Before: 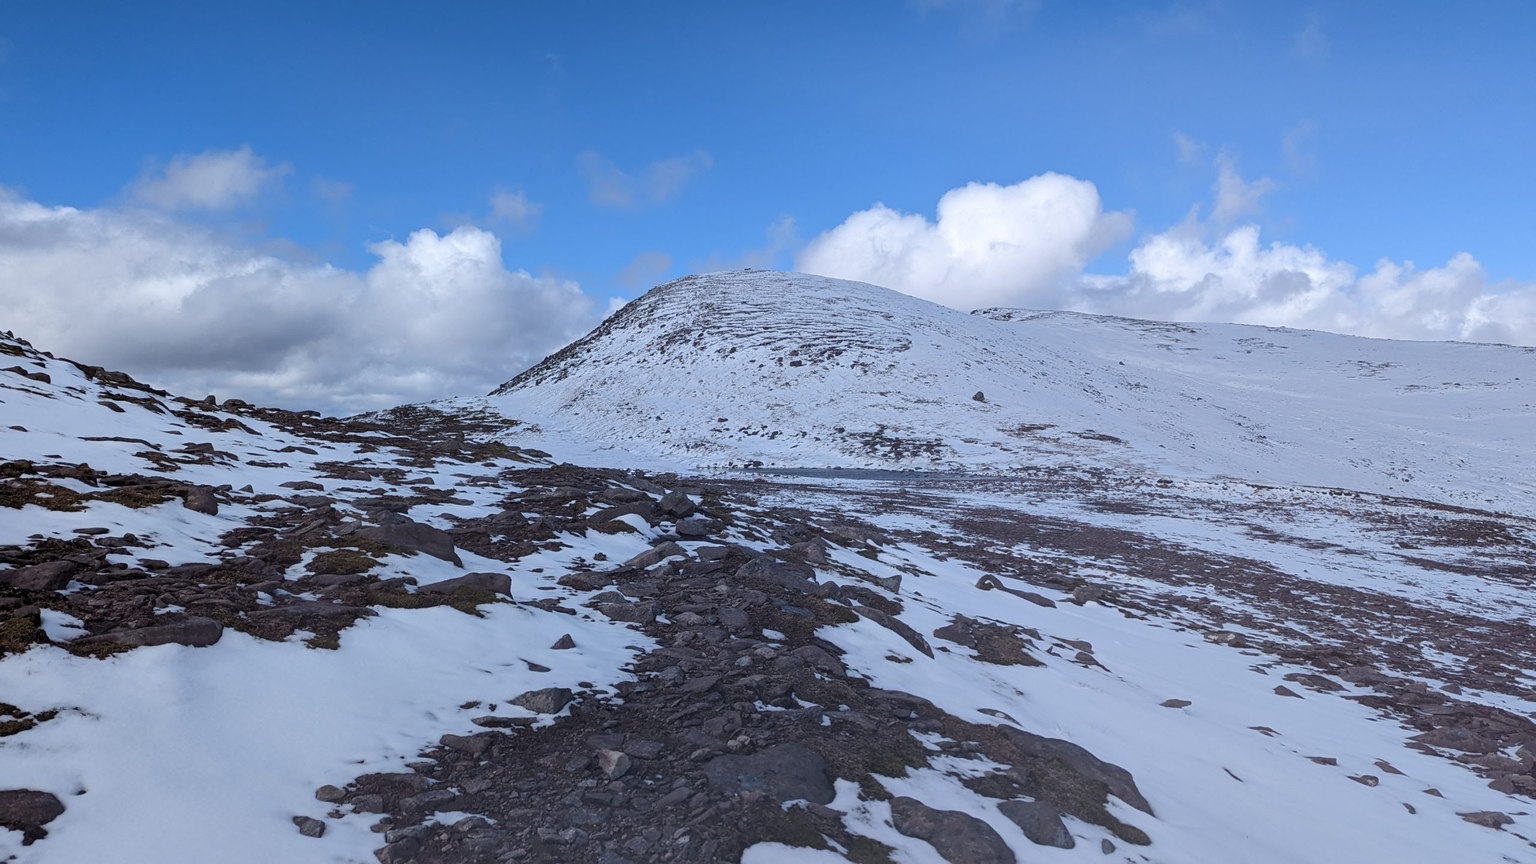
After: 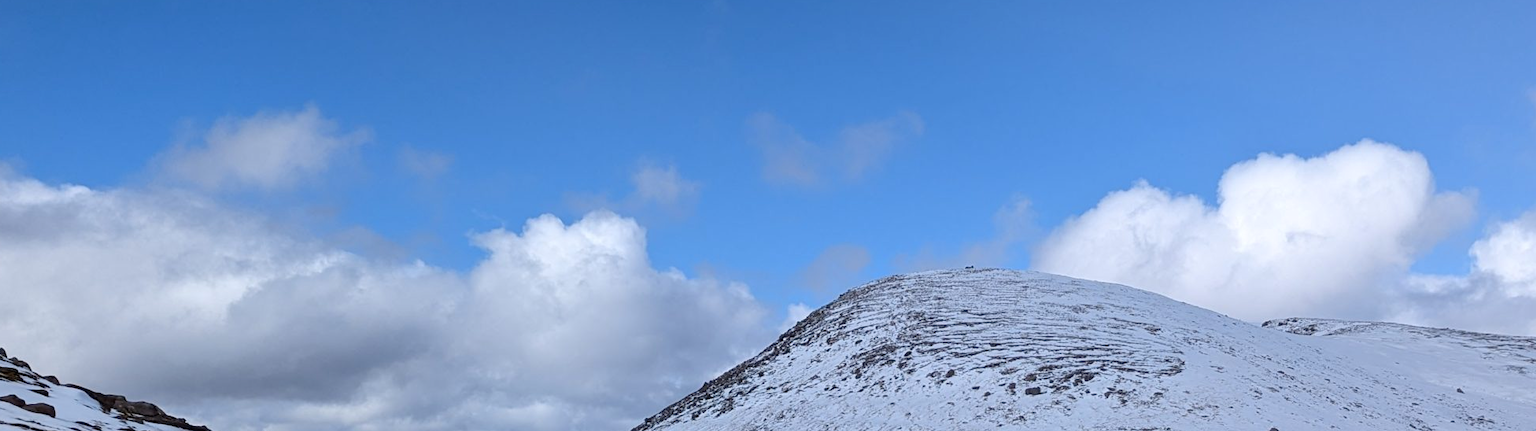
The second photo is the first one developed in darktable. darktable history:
crop: left 0.579%, top 7.627%, right 23.167%, bottom 54.275%
tone equalizer: on, module defaults
exposure: exposure 0.02 EV, compensate highlight preservation false
